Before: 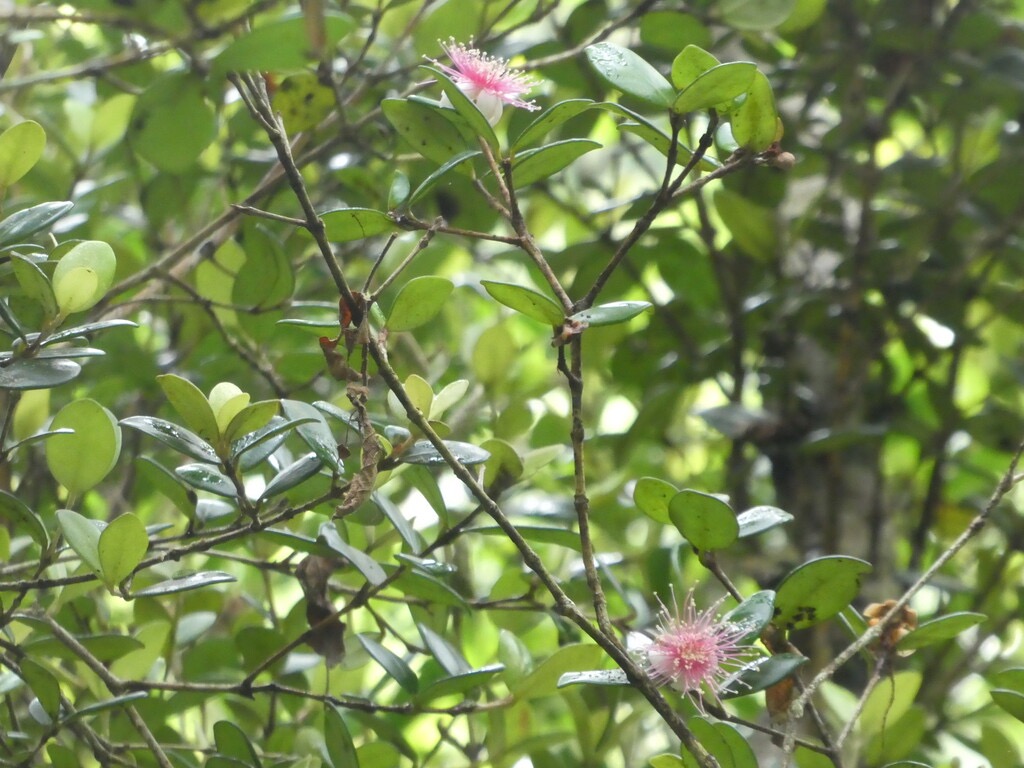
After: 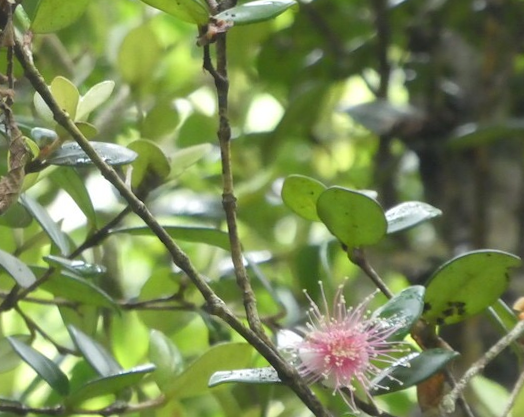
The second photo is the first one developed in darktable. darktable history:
crop: left 34.479%, top 38.822%, right 13.718%, bottom 5.172%
rotate and perspective: rotation -1°, crop left 0.011, crop right 0.989, crop top 0.025, crop bottom 0.975
